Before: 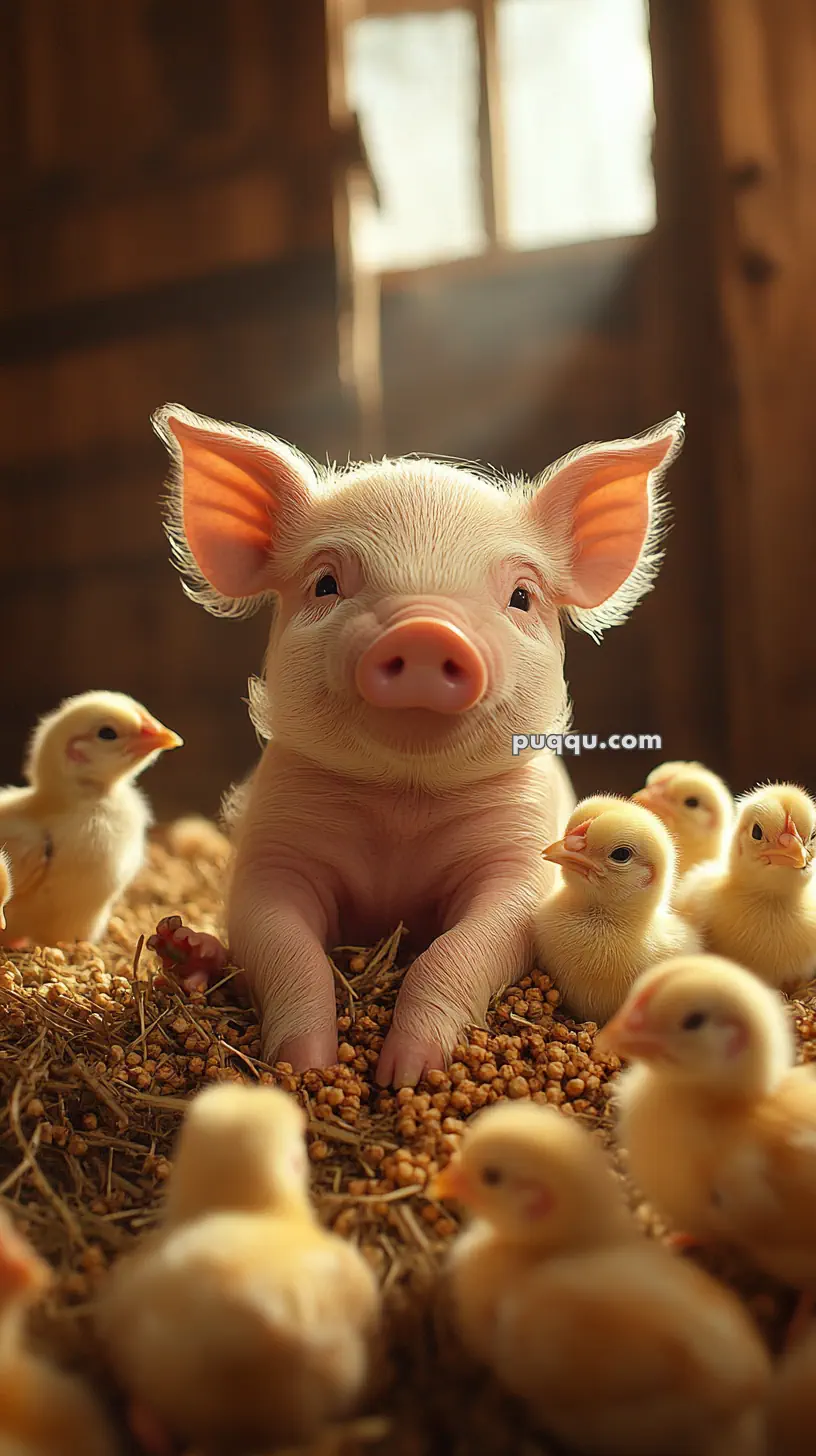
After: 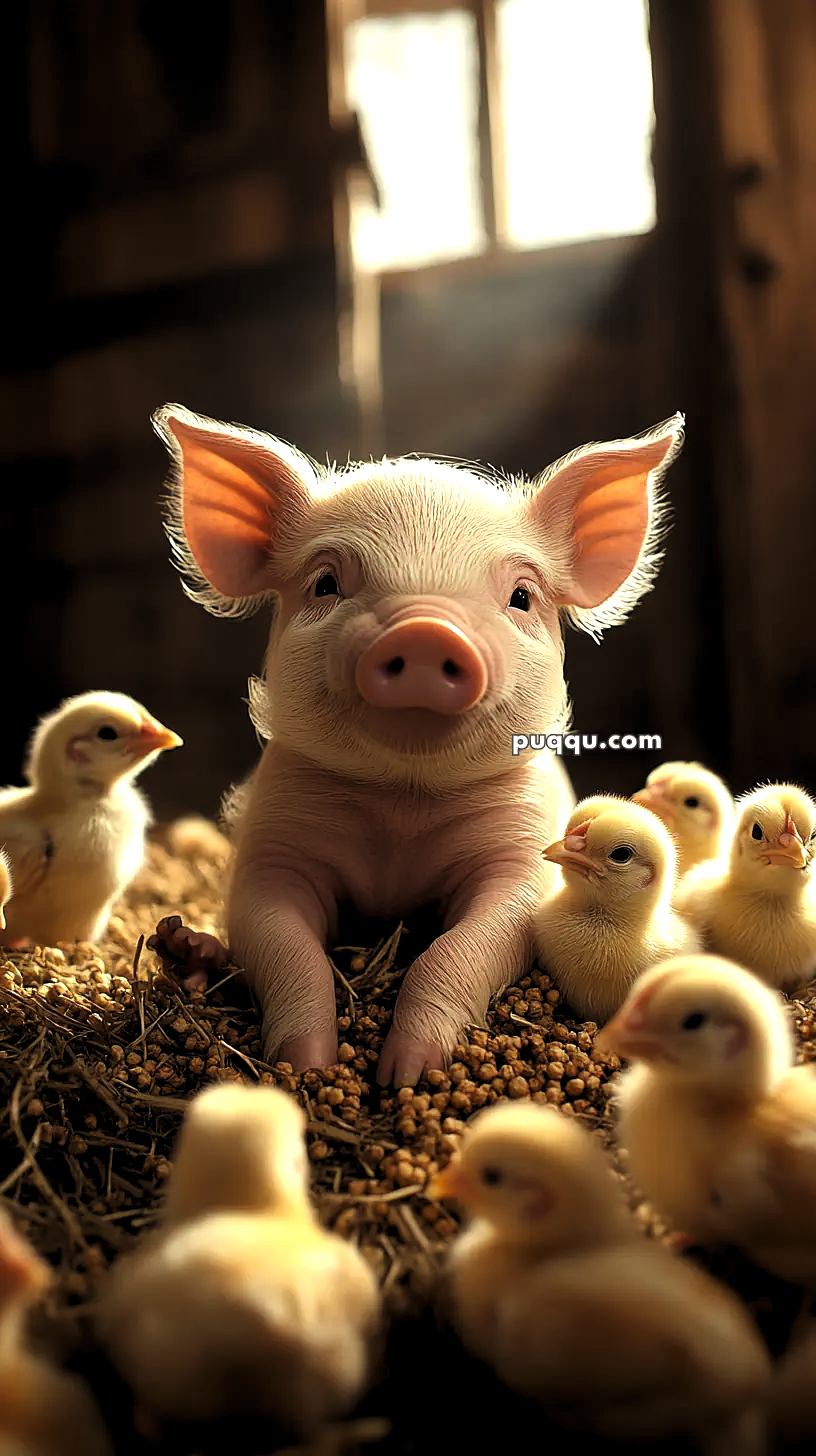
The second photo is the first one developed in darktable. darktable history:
levels: levels [0.129, 0.519, 0.867]
